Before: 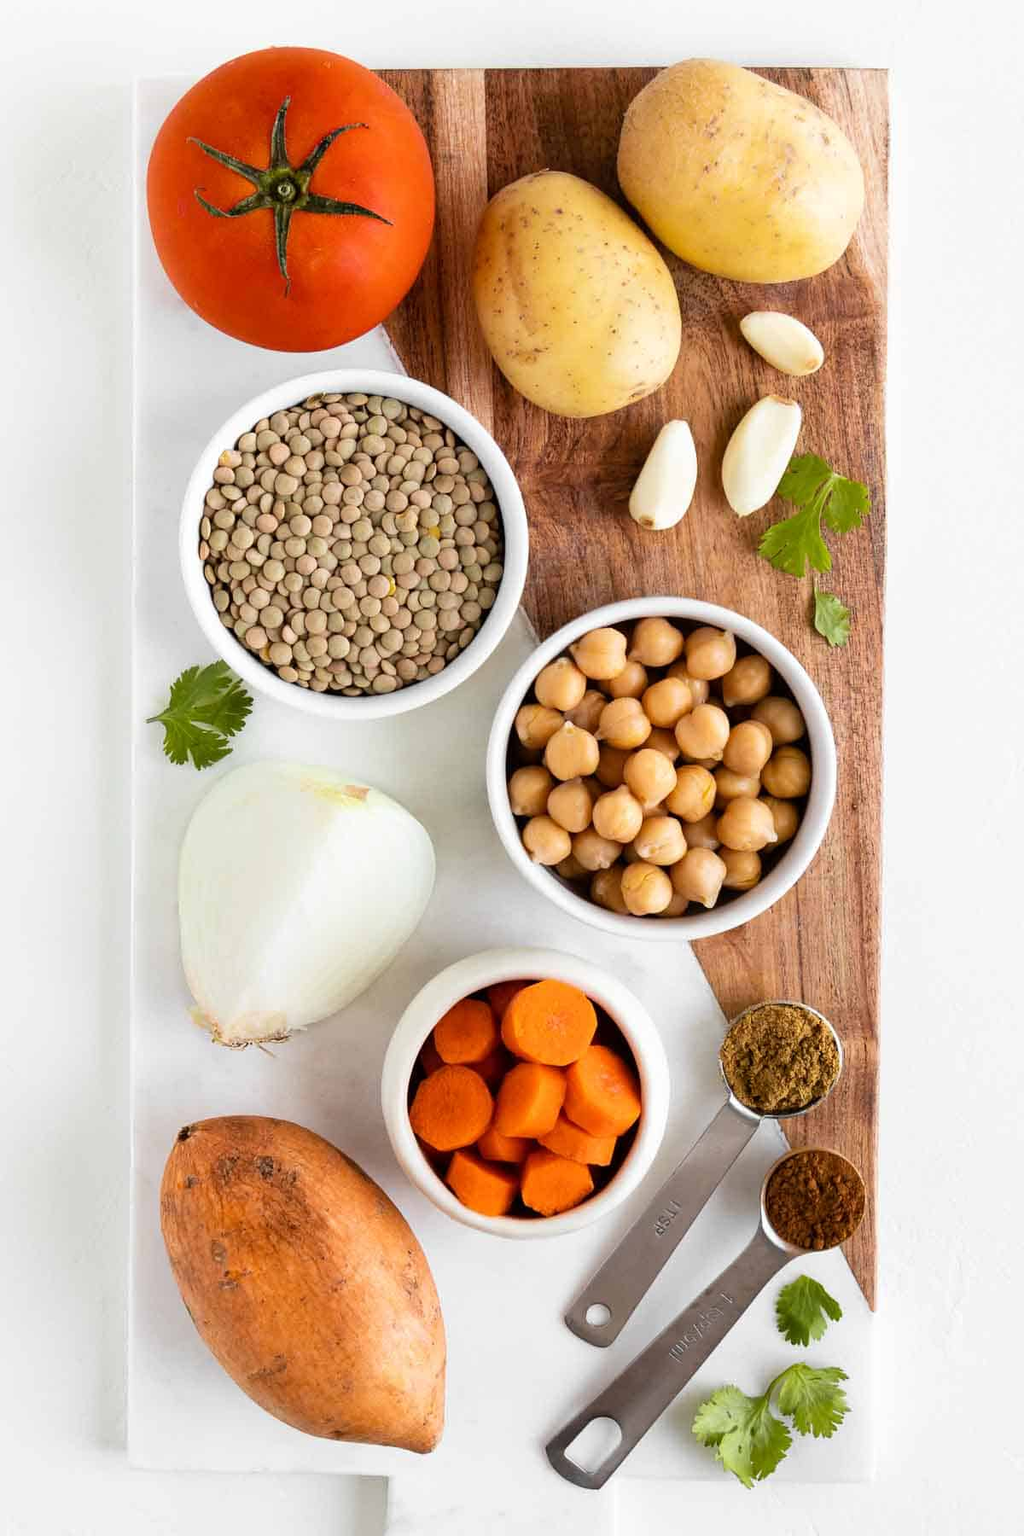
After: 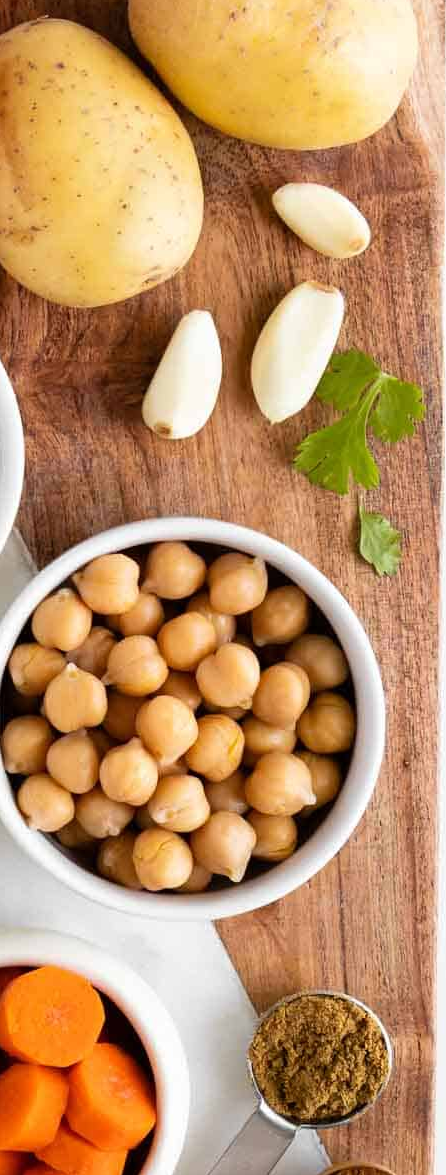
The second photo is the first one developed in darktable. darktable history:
crop and rotate: left 49.634%, top 10.154%, right 13.136%, bottom 24.535%
